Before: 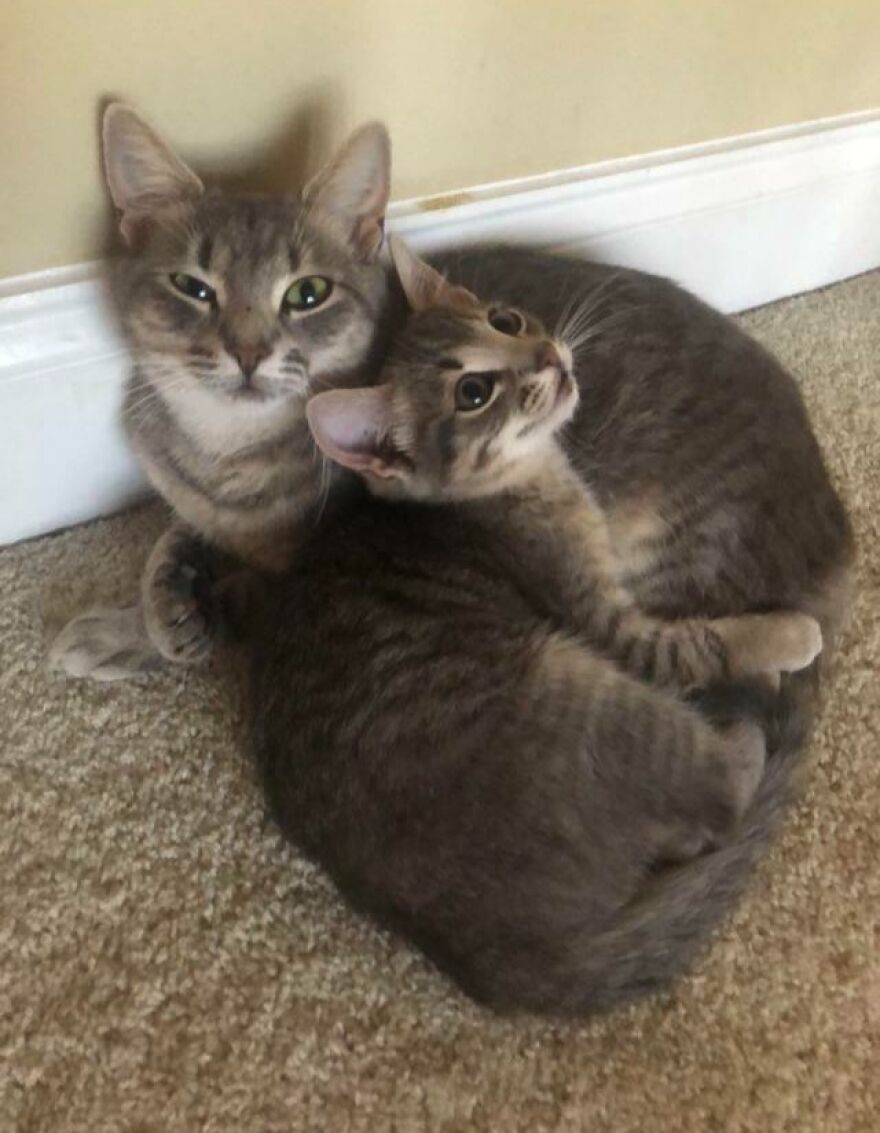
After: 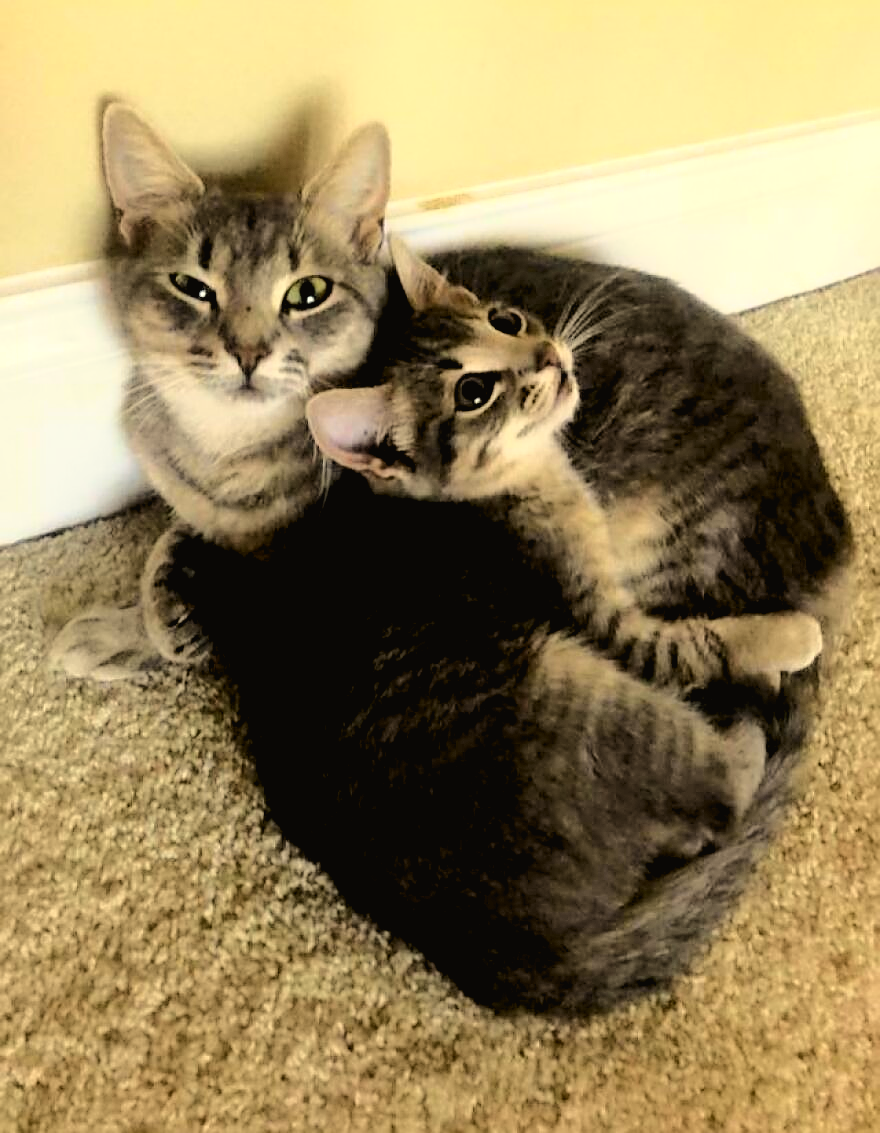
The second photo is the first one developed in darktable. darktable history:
white balance: red 1.029, blue 0.92
tone curve: curves: ch0 [(0, 0.019) (0.078, 0.058) (0.223, 0.217) (0.424, 0.553) (0.631, 0.764) (0.816, 0.932) (1, 1)]; ch1 [(0, 0) (0.262, 0.227) (0.417, 0.386) (0.469, 0.467) (0.502, 0.503) (0.544, 0.548) (0.57, 0.579) (0.608, 0.62) (0.65, 0.68) (0.994, 0.987)]; ch2 [(0, 0) (0.262, 0.188) (0.5, 0.504) (0.553, 0.592) (0.599, 0.653) (1, 1)], color space Lab, independent channels, preserve colors none
rgb levels: levels [[0.029, 0.461, 0.922], [0, 0.5, 1], [0, 0.5, 1]]
sharpen: on, module defaults
